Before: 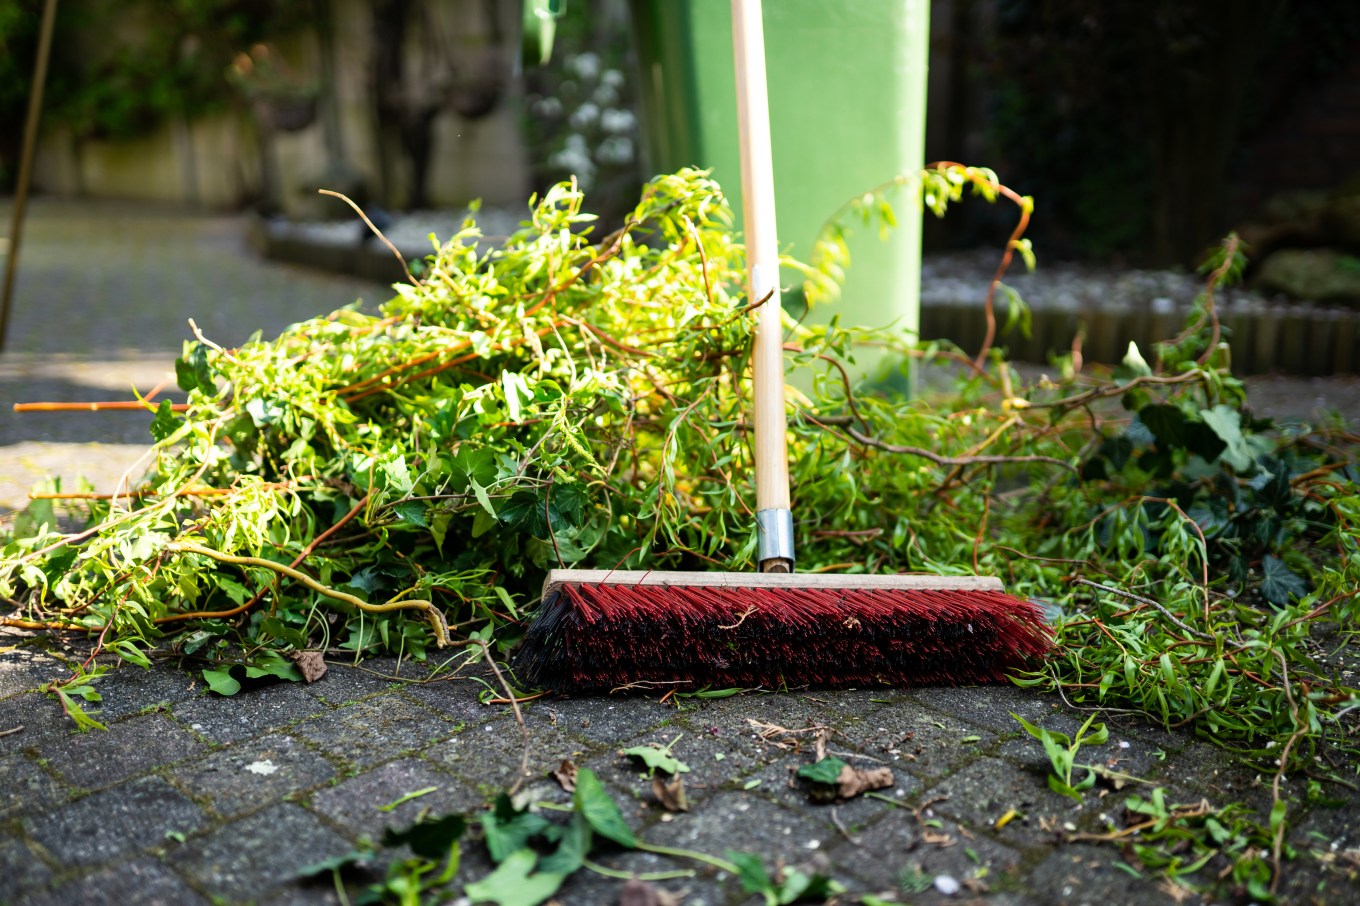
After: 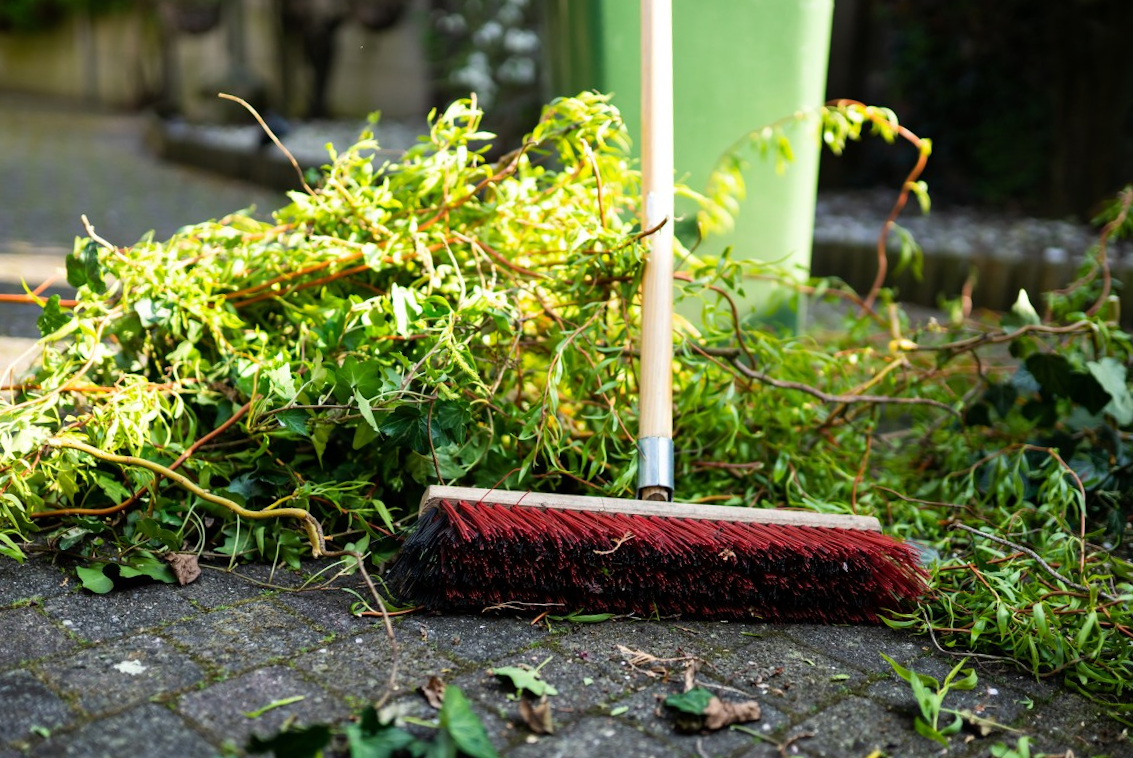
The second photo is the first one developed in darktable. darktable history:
crop and rotate: angle -3.13°, left 5.176%, top 5.226%, right 4.744%, bottom 4.357%
